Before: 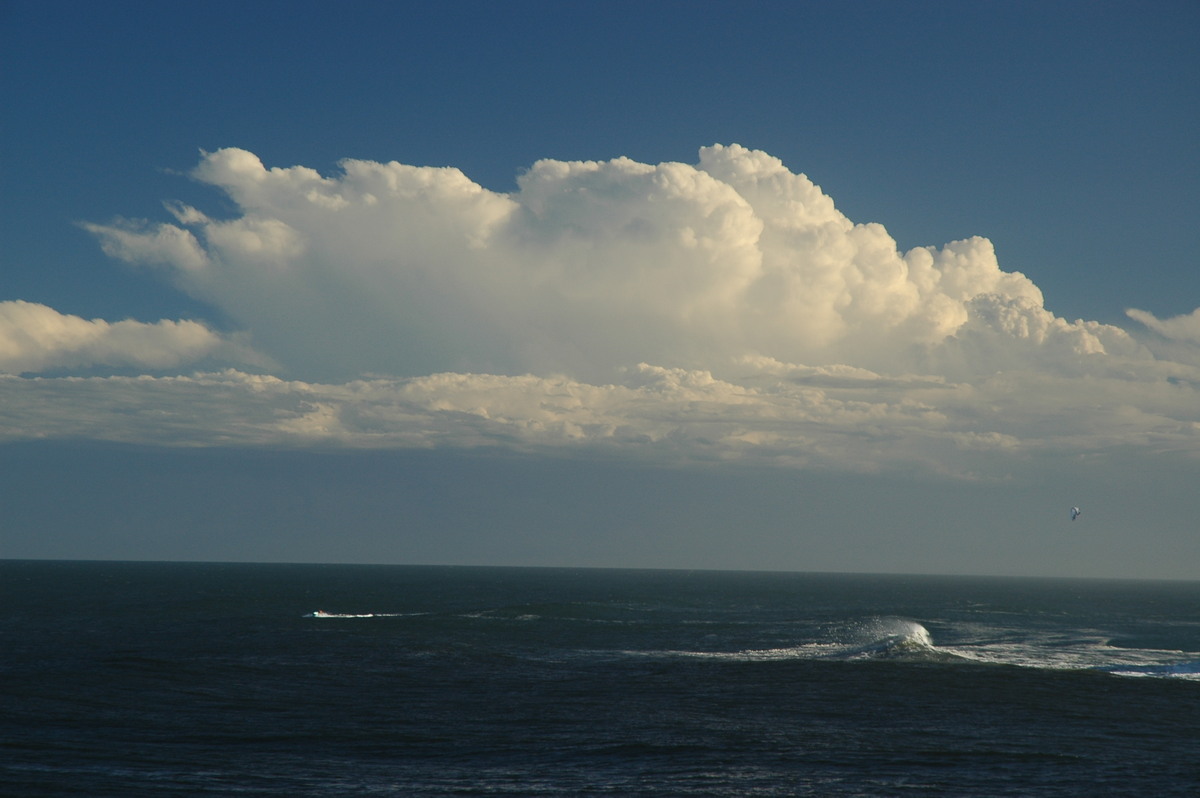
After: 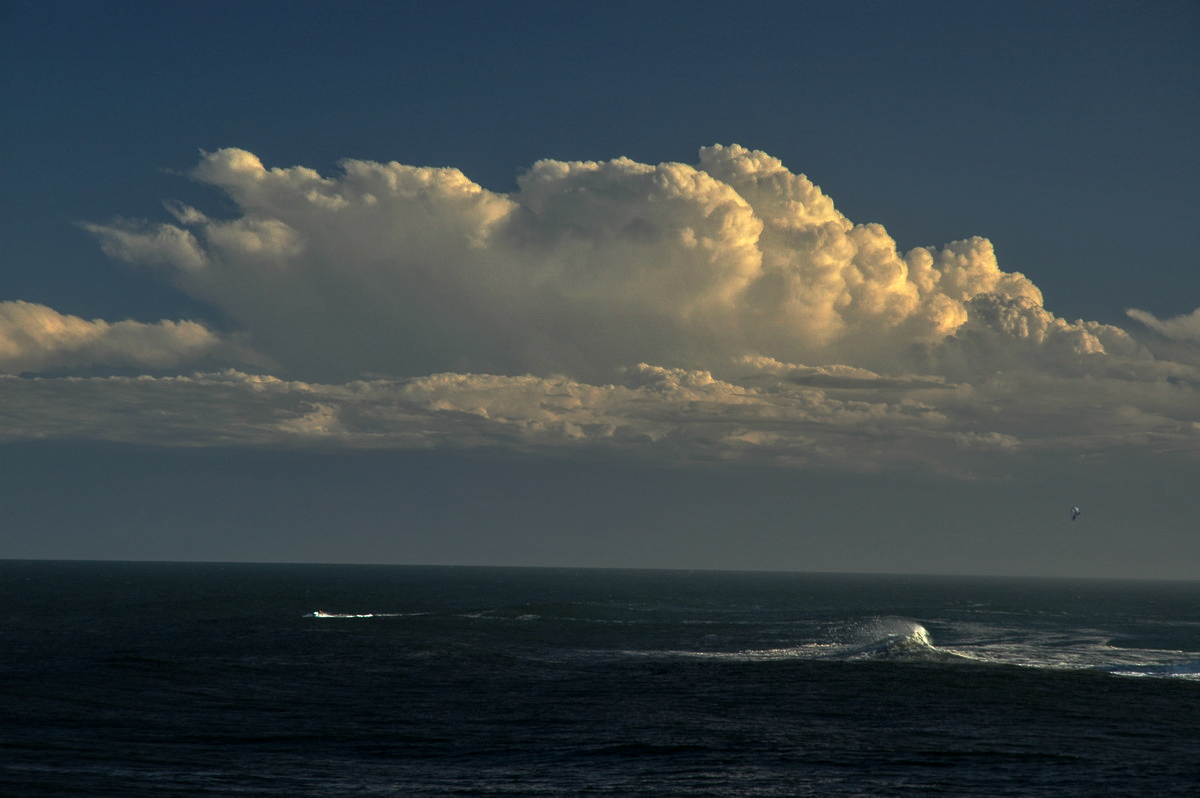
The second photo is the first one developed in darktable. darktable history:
local contrast: highlights 94%, shadows 87%, detail 160%, midtone range 0.2
tone equalizer: -8 EV 0.018 EV, -7 EV -0.004 EV, -6 EV 0.03 EV, -5 EV 0.031 EV, -4 EV 0.315 EV, -3 EV 0.614 EV, -2 EV 0.56 EV, -1 EV 0.207 EV, +0 EV 0.039 EV
base curve: curves: ch0 [(0, 0) (0.564, 0.291) (0.802, 0.731) (1, 1)], preserve colors none
